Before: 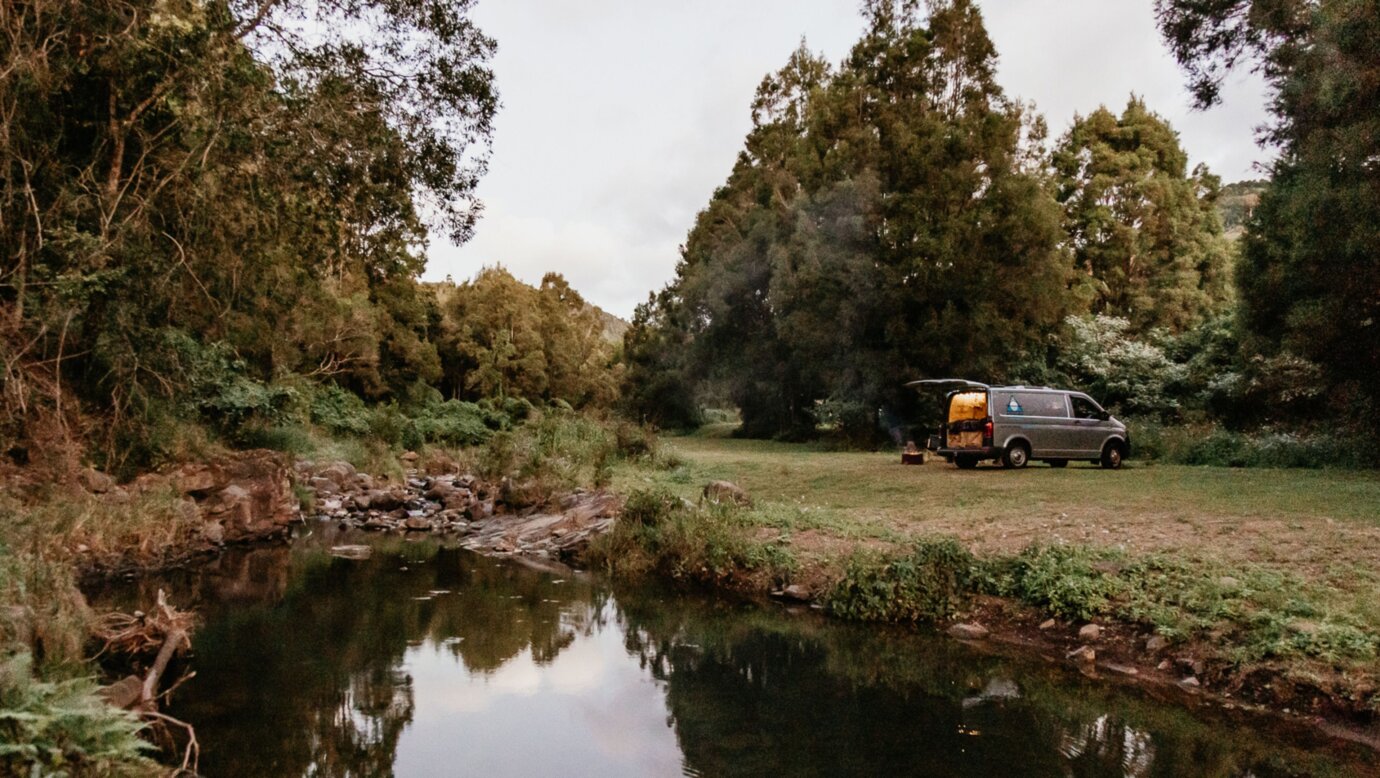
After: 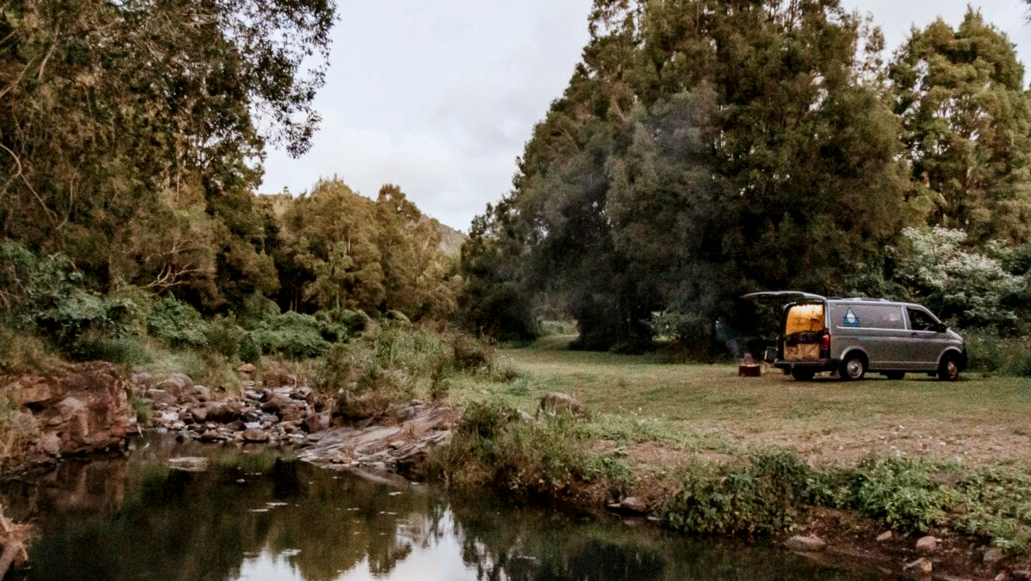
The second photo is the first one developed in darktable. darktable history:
crop and rotate: left 11.831%, top 11.346%, right 13.429%, bottom 13.899%
local contrast: mode bilateral grid, contrast 20, coarseness 50, detail 132%, midtone range 0.2
white balance: red 0.98, blue 1.034
